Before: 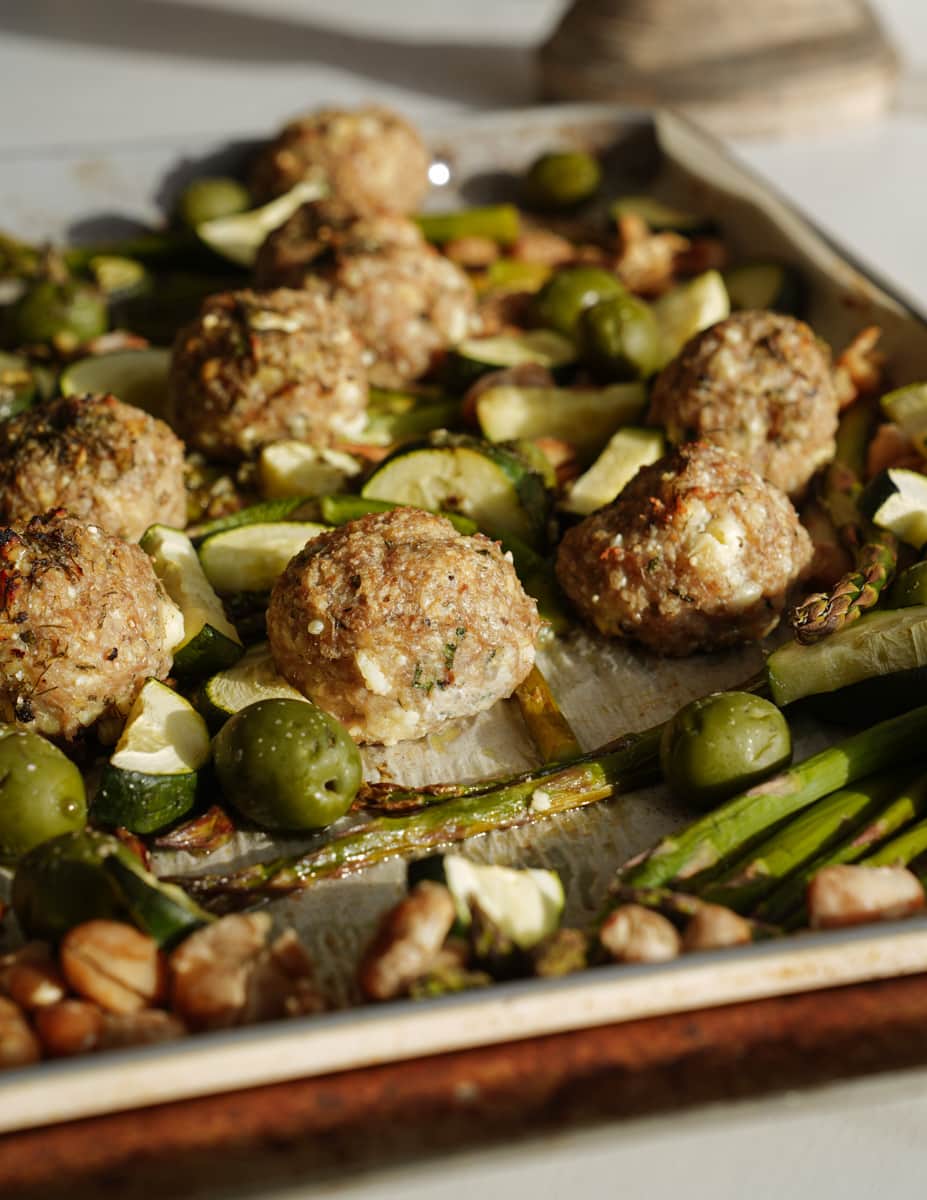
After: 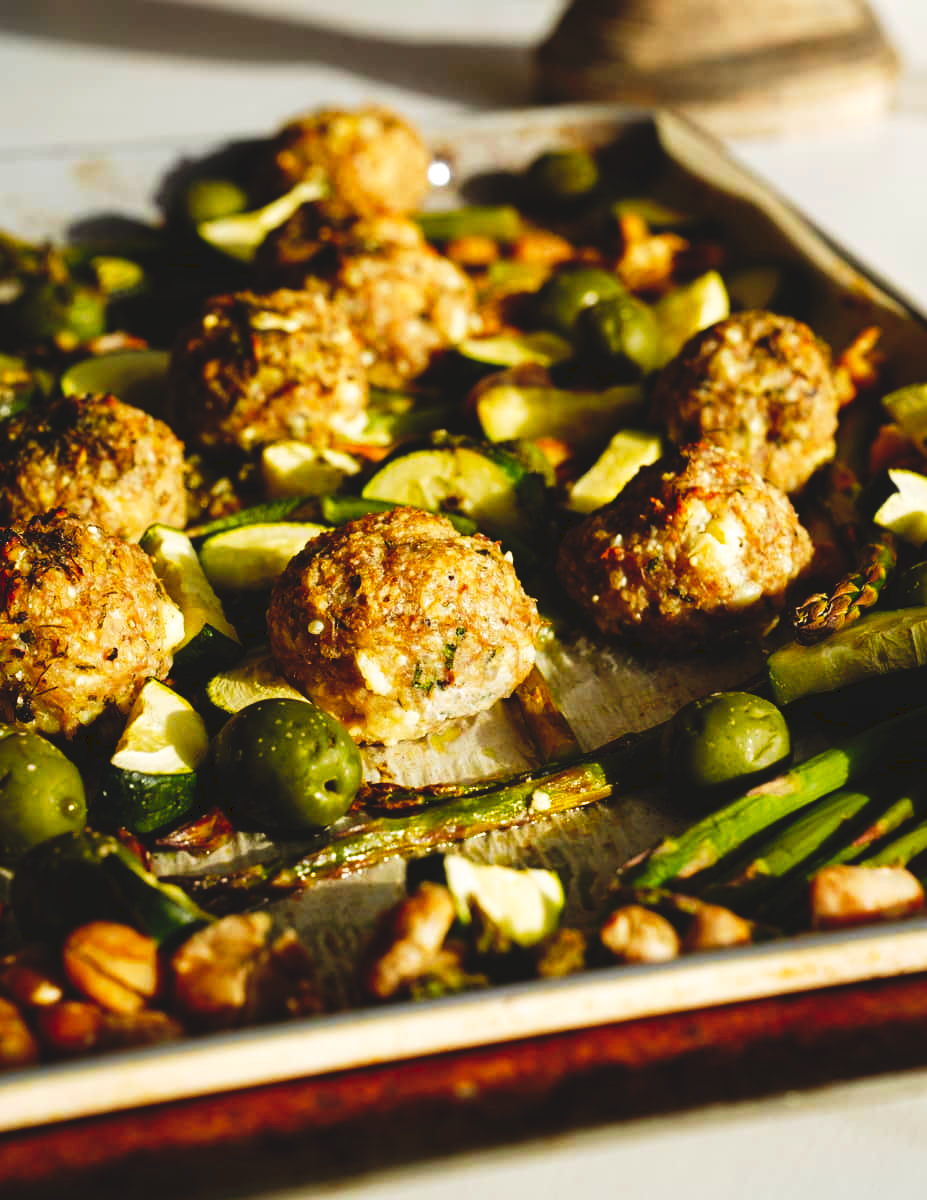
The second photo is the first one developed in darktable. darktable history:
tone curve: curves: ch0 [(0, 0) (0.003, 0.082) (0.011, 0.082) (0.025, 0.088) (0.044, 0.088) (0.069, 0.093) (0.1, 0.101) (0.136, 0.109) (0.177, 0.129) (0.224, 0.155) (0.277, 0.214) (0.335, 0.289) (0.399, 0.378) (0.468, 0.476) (0.543, 0.589) (0.623, 0.713) (0.709, 0.826) (0.801, 0.908) (0.898, 0.98) (1, 1)], preserve colors none
color balance rgb: linear chroma grading › global chroma 19.675%, perceptual saturation grading › global saturation -1.096%, global vibrance 20%
